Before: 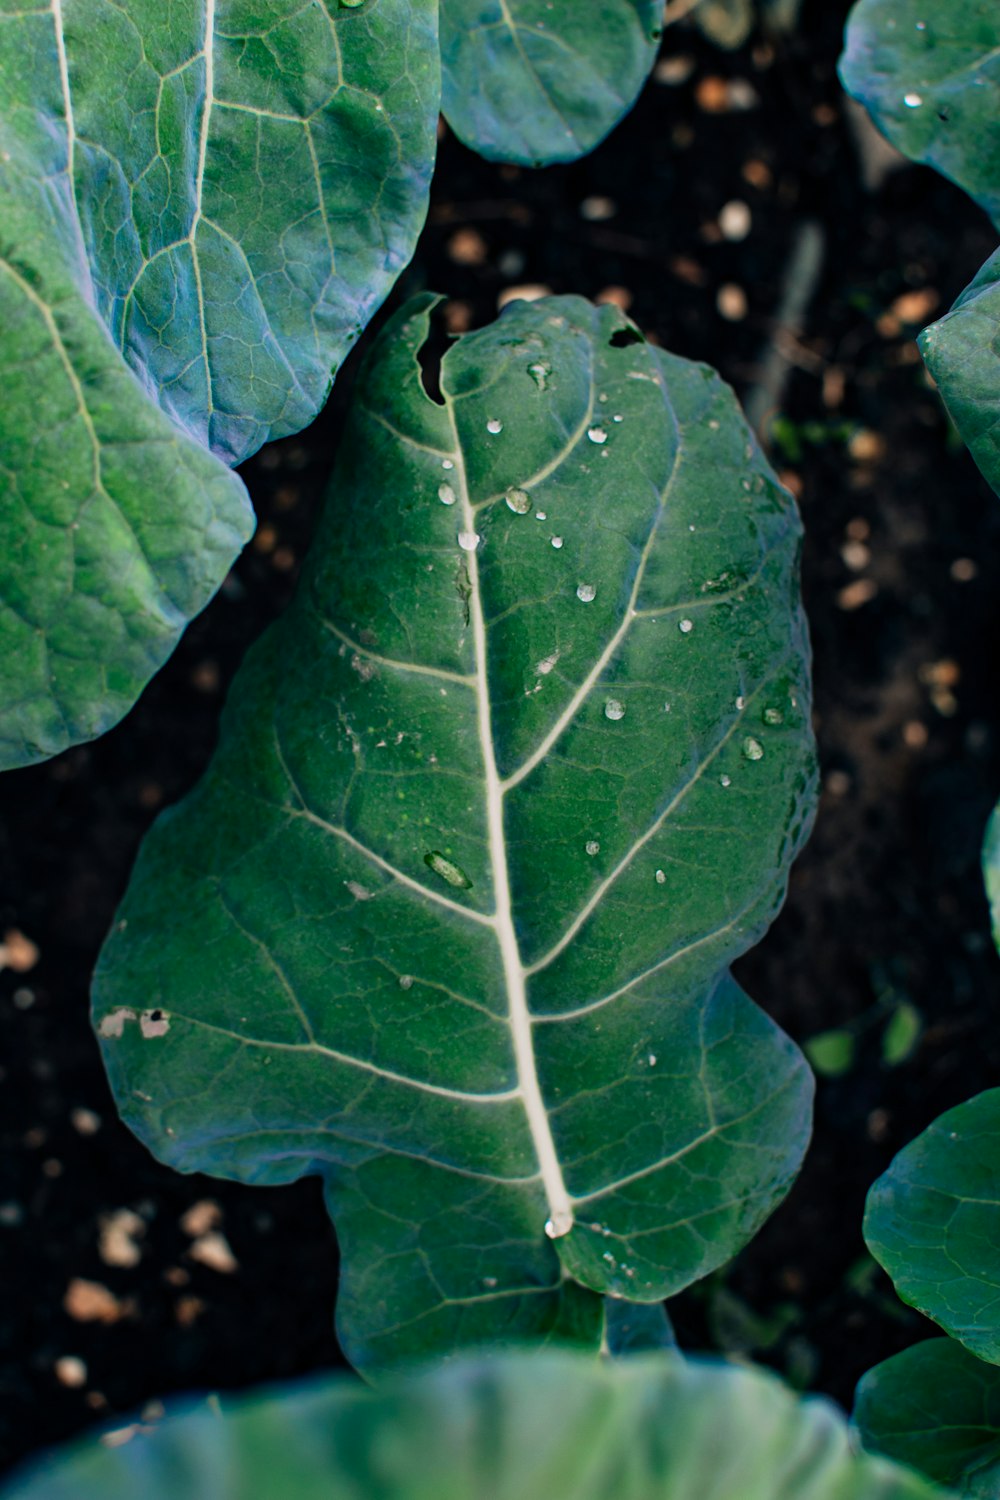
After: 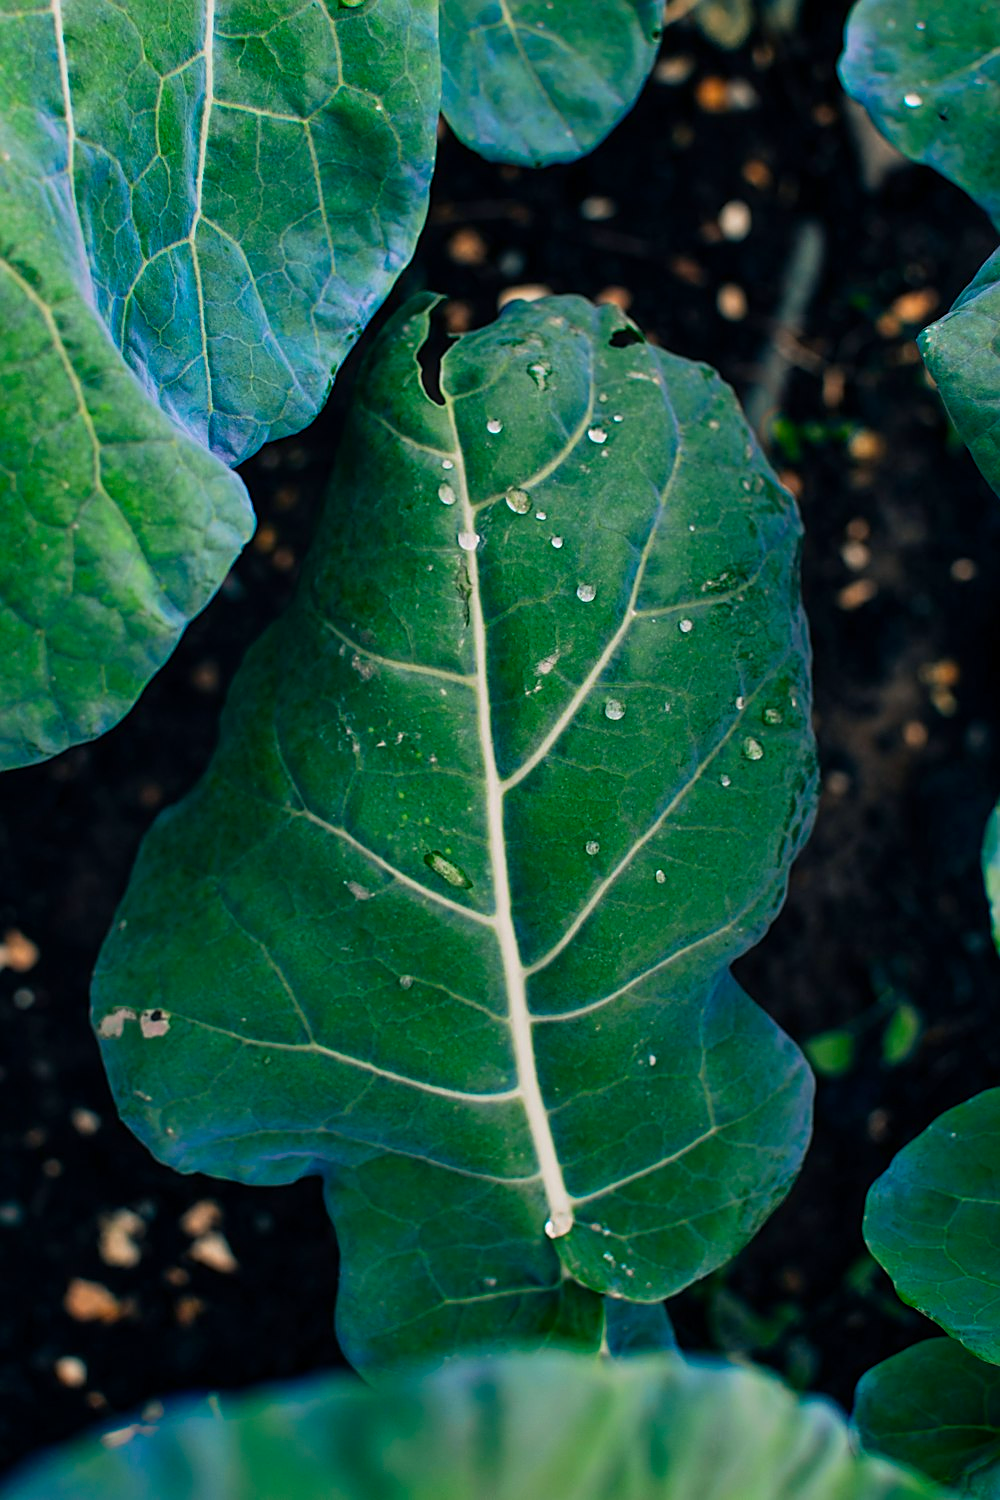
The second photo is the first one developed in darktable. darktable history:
color balance rgb: shadows lift › chroma 2.962%, shadows lift › hue 242.56°, linear chroma grading › global chroma 15.337%, perceptual saturation grading › global saturation 12.017%
sharpen: on, module defaults
haze removal: strength -0.042, compatibility mode true, adaptive false
tone curve: curves: ch0 [(0, 0) (0.003, 0.003) (0.011, 0.011) (0.025, 0.025) (0.044, 0.044) (0.069, 0.068) (0.1, 0.098) (0.136, 0.134) (0.177, 0.175) (0.224, 0.221) (0.277, 0.273) (0.335, 0.33) (0.399, 0.393) (0.468, 0.461) (0.543, 0.546) (0.623, 0.625) (0.709, 0.711) (0.801, 0.802) (0.898, 0.898) (1, 1)], color space Lab, independent channels, preserve colors none
tone equalizer: edges refinement/feathering 500, mask exposure compensation -1.57 EV, preserve details guided filter
